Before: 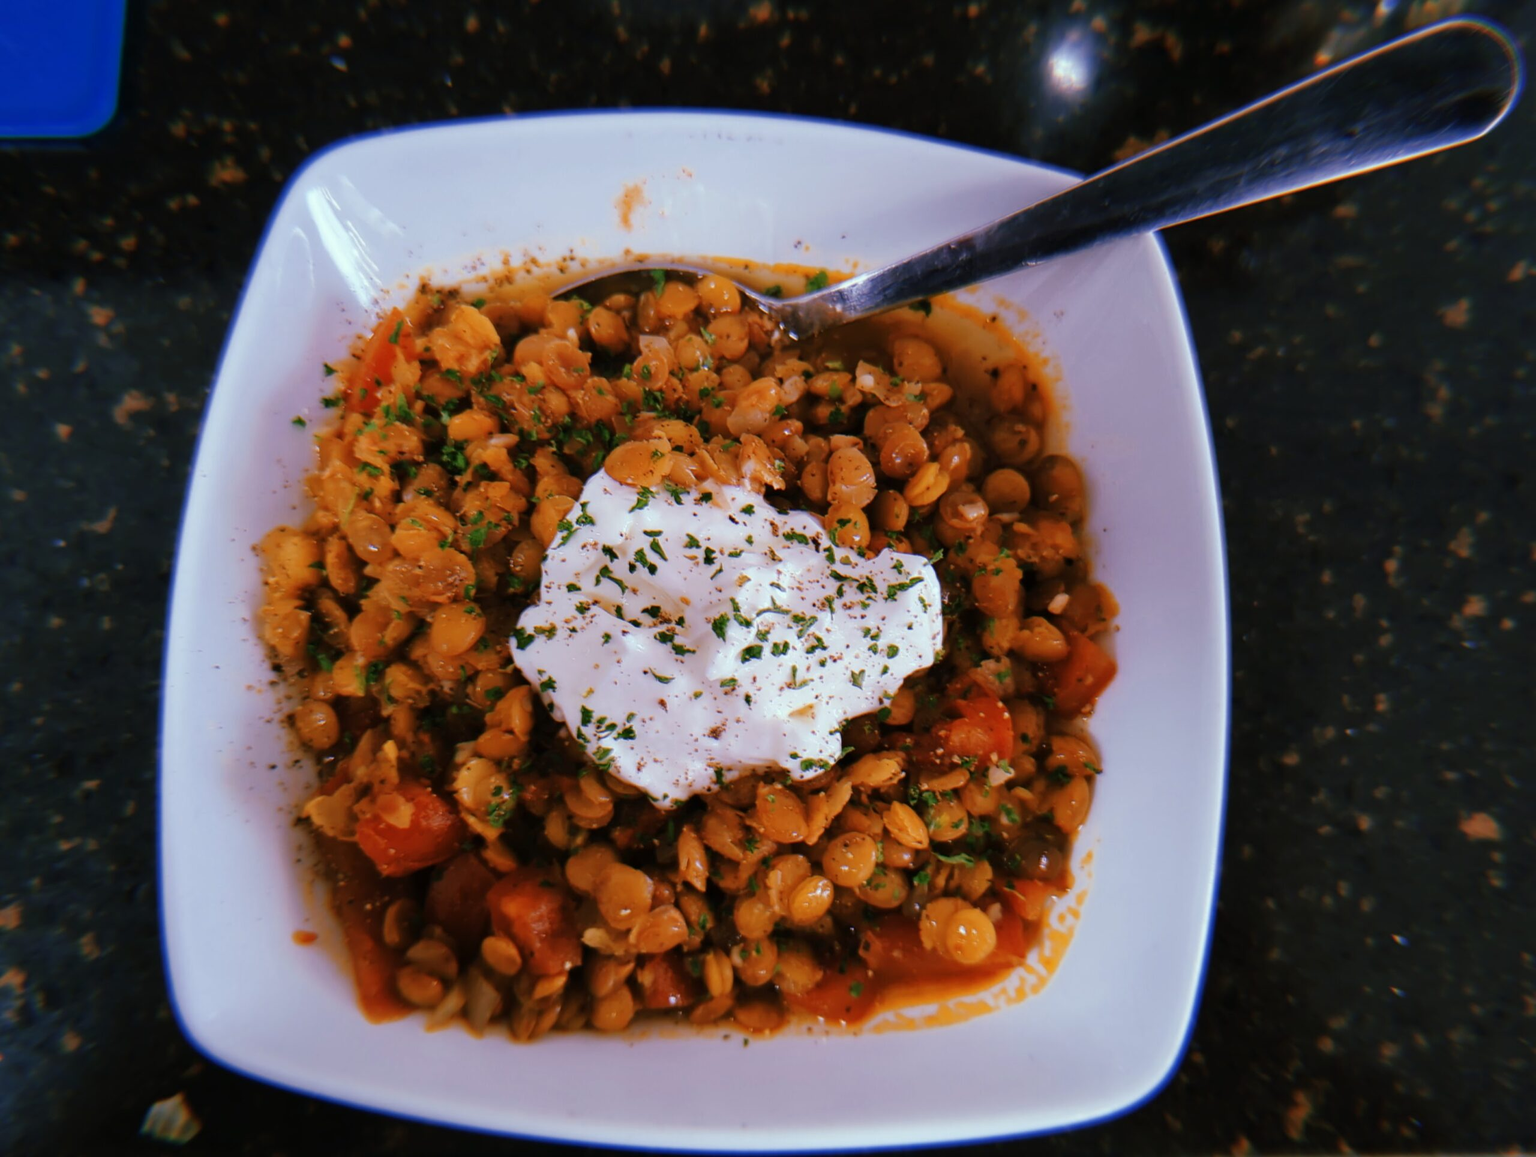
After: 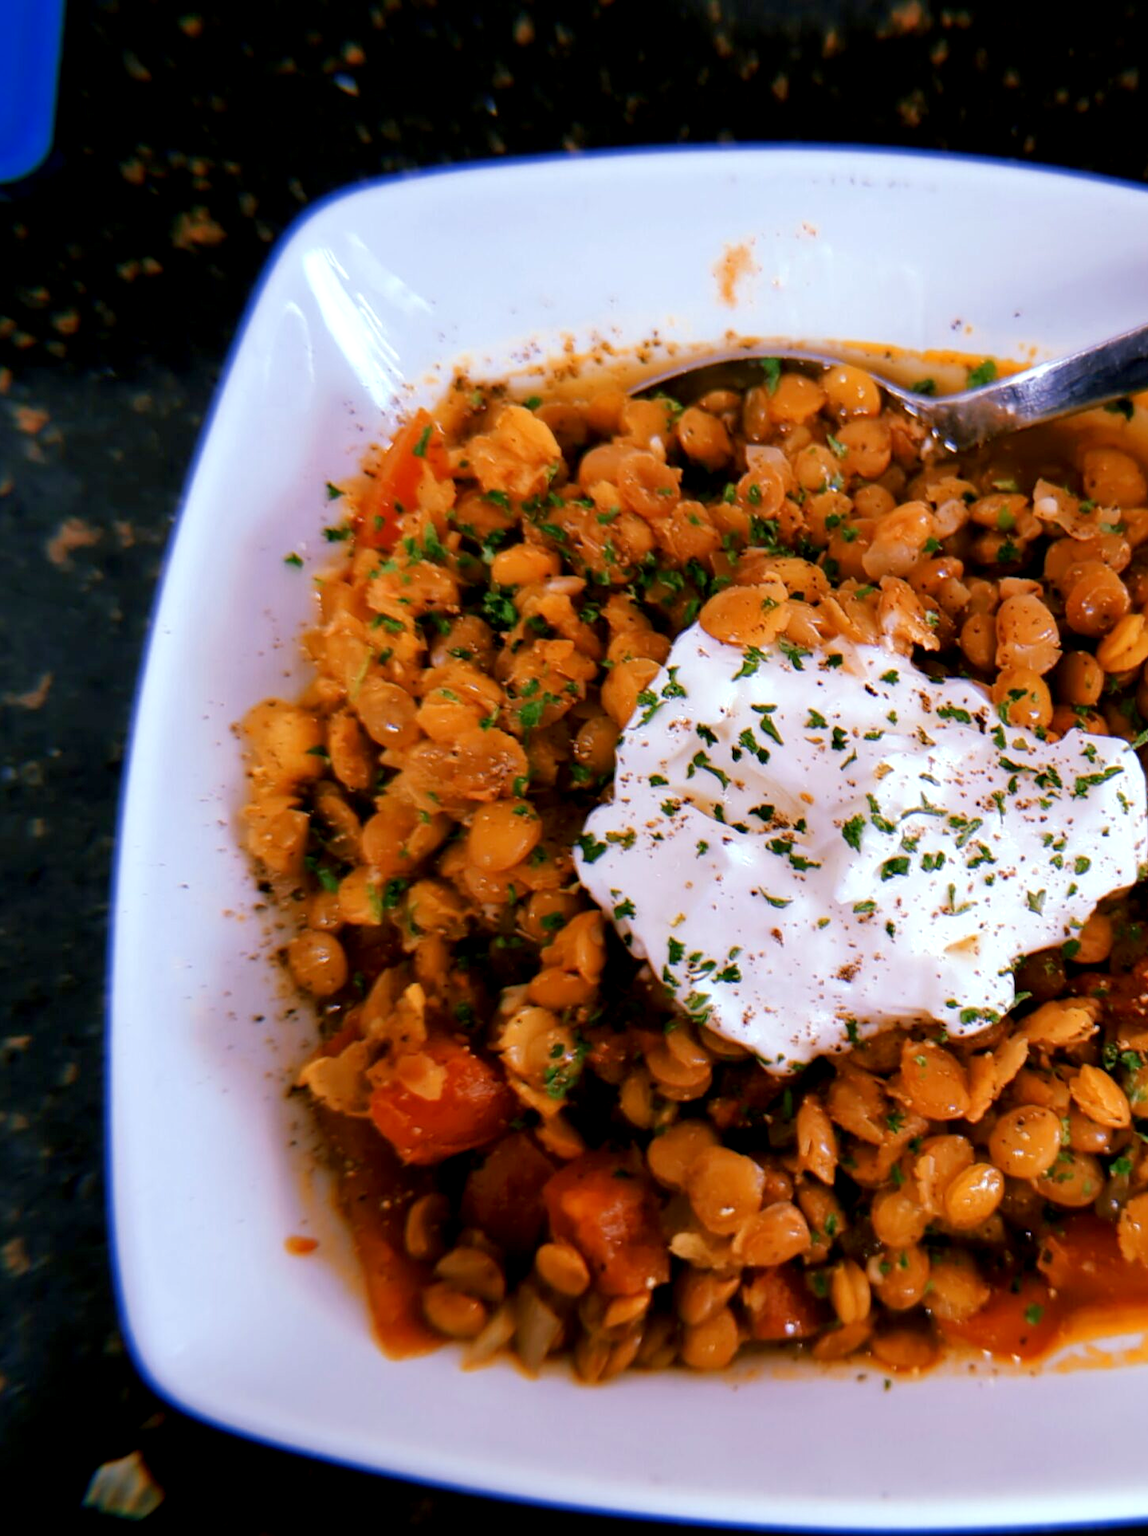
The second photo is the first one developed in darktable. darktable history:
exposure: black level correction 0.005, exposure 0.417 EV, compensate highlight preservation false
crop: left 5.114%, right 38.589%
